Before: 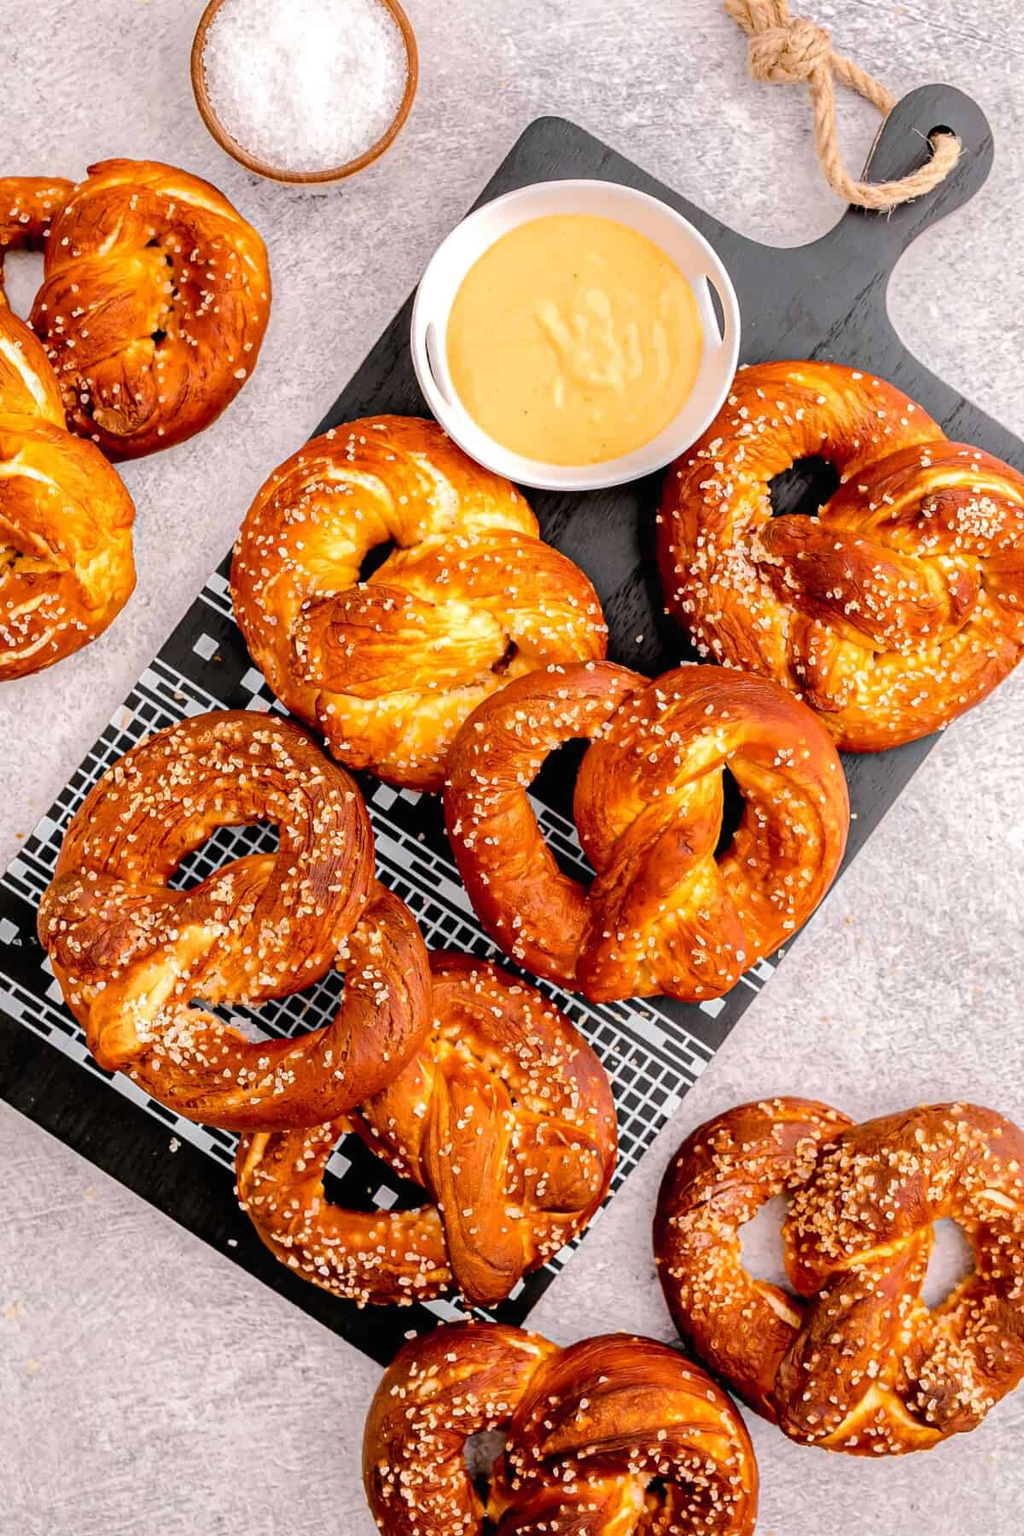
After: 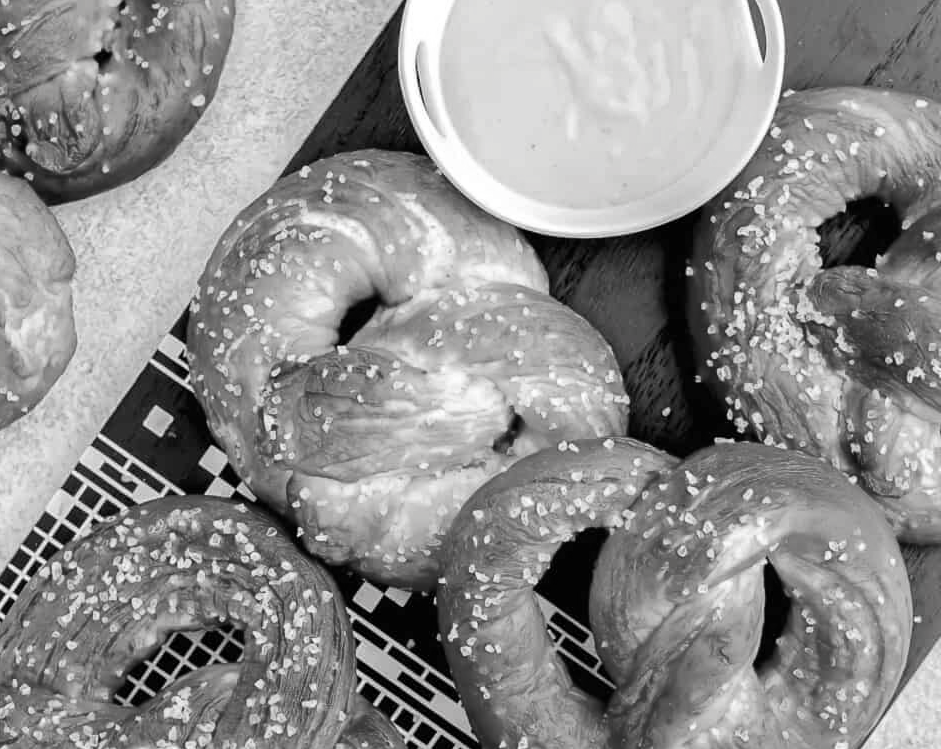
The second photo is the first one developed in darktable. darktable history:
contrast brightness saturation: saturation -0.995
crop: left 6.994%, top 18.753%, right 14.506%, bottom 39.594%
